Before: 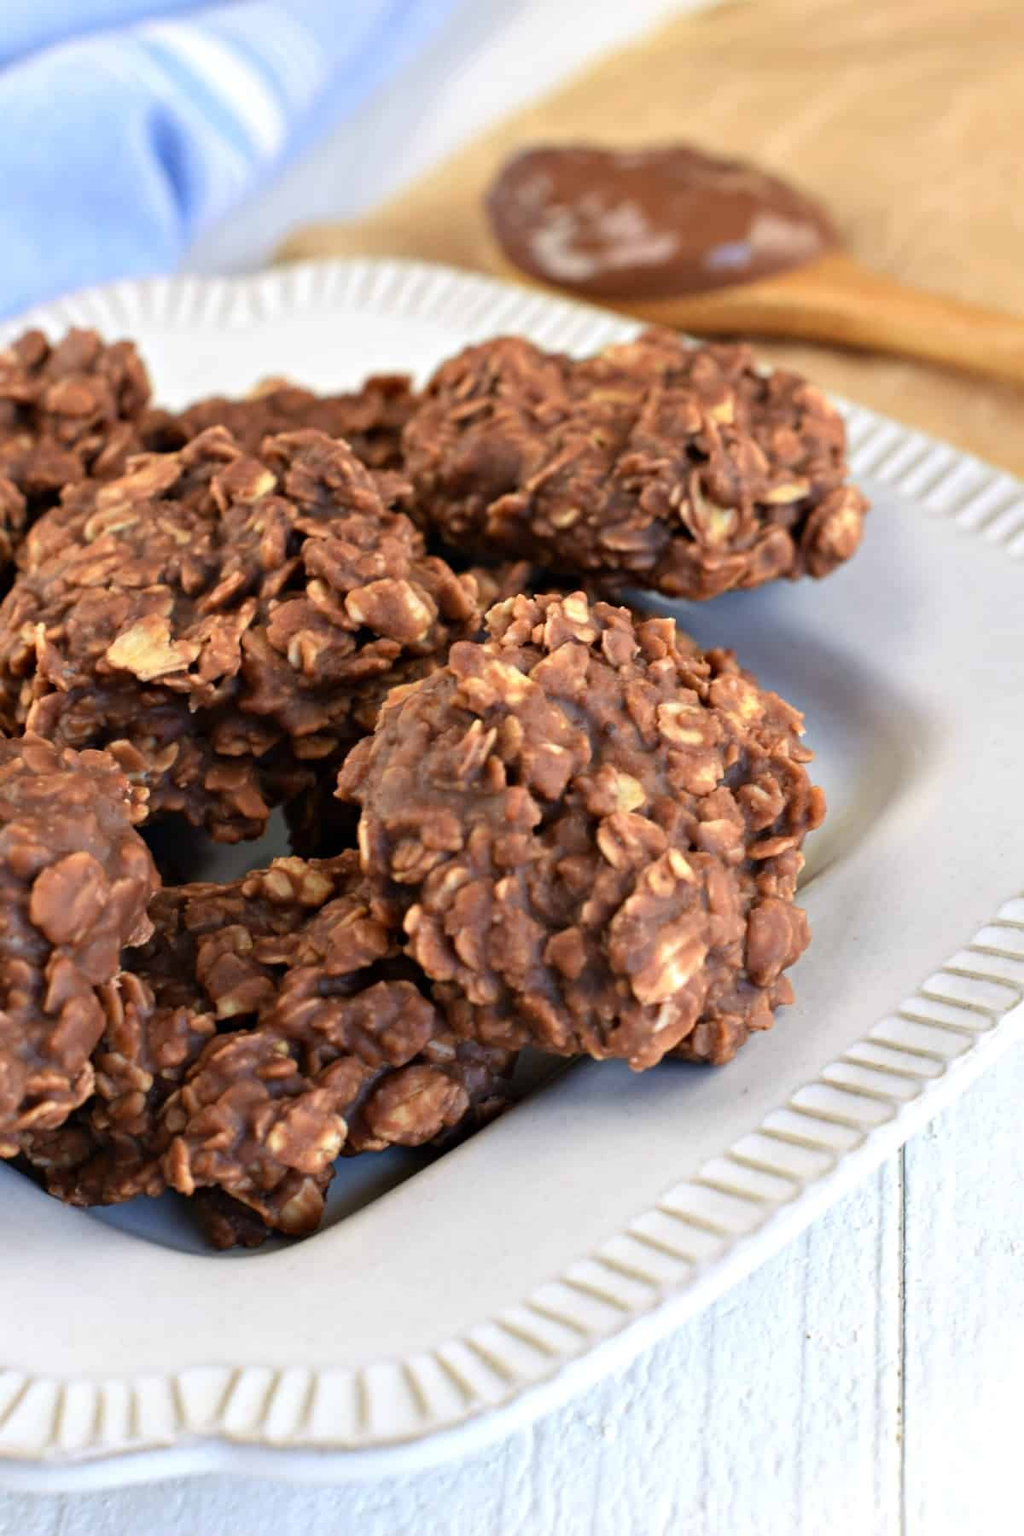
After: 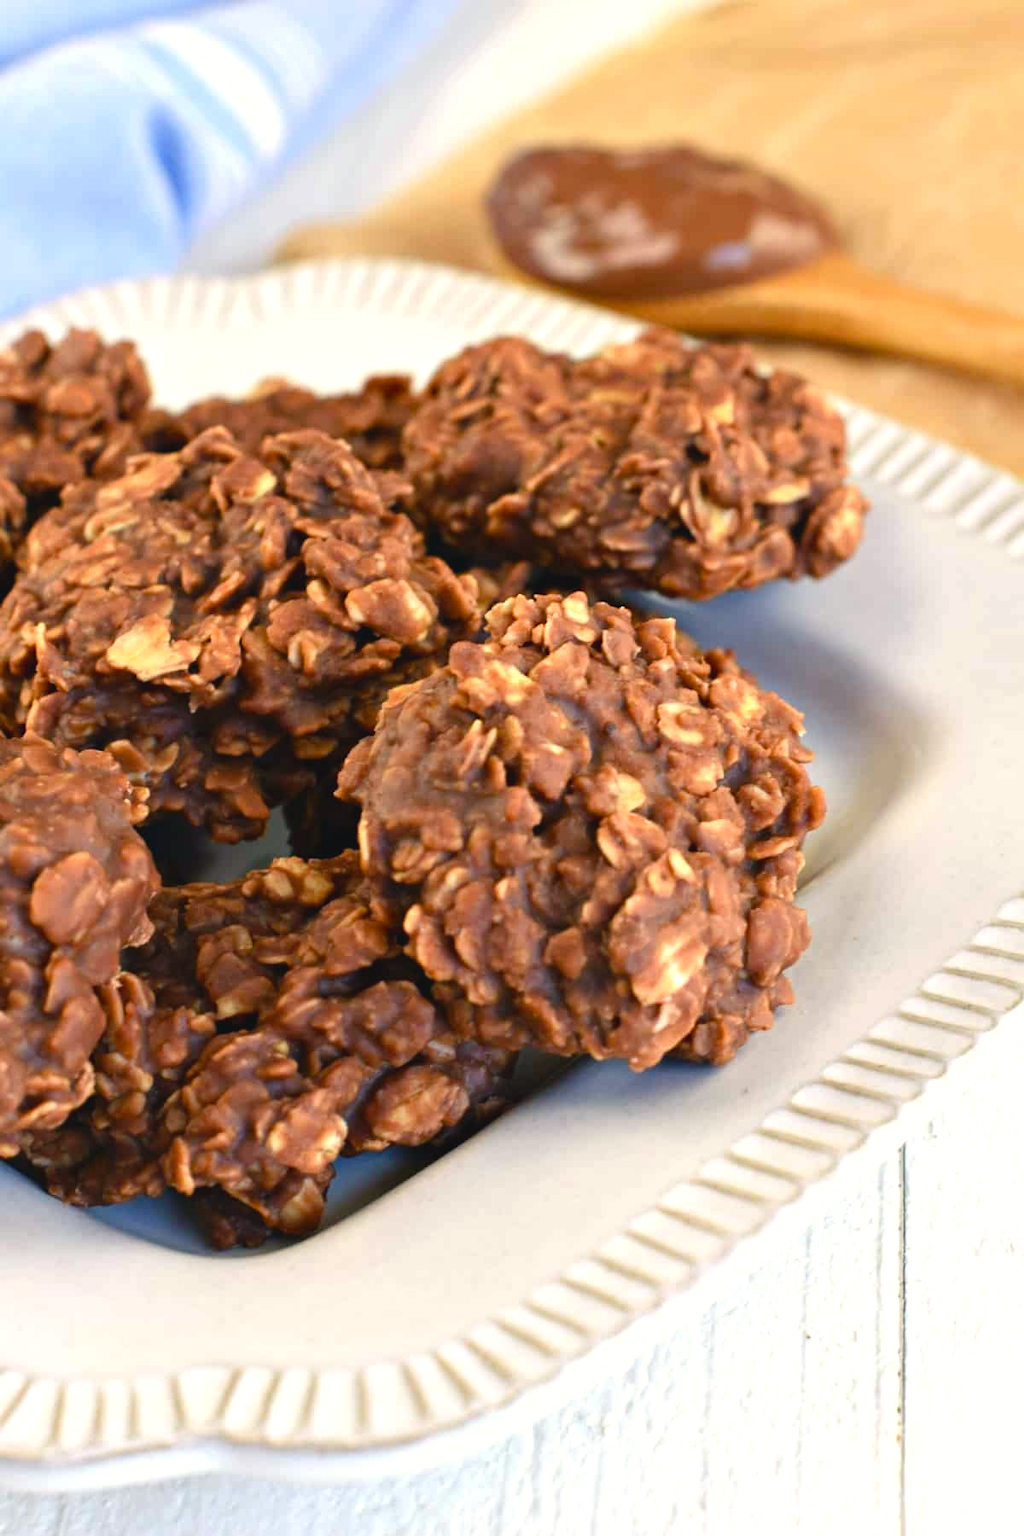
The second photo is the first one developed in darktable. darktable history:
exposure: exposure 0.197 EV, compensate highlight preservation false
color balance rgb: shadows lift › chroma 2%, shadows lift › hue 219.6°, power › hue 313.2°, highlights gain › chroma 3%, highlights gain › hue 75.6°, global offset › luminance 0.5%, perceptual saturation grading › global saturation 15.33%, perceptual saturation grading › highlights -19.33%, perceptual saturation grading › shadows 20%, global vibrance 20%
